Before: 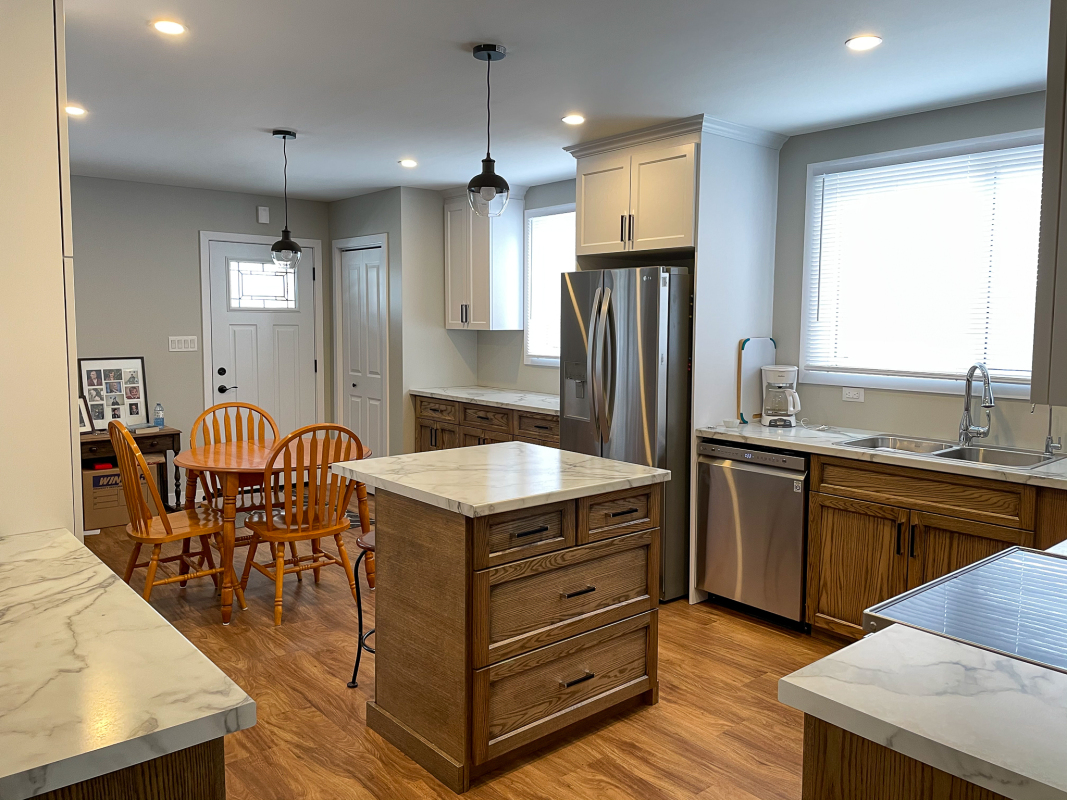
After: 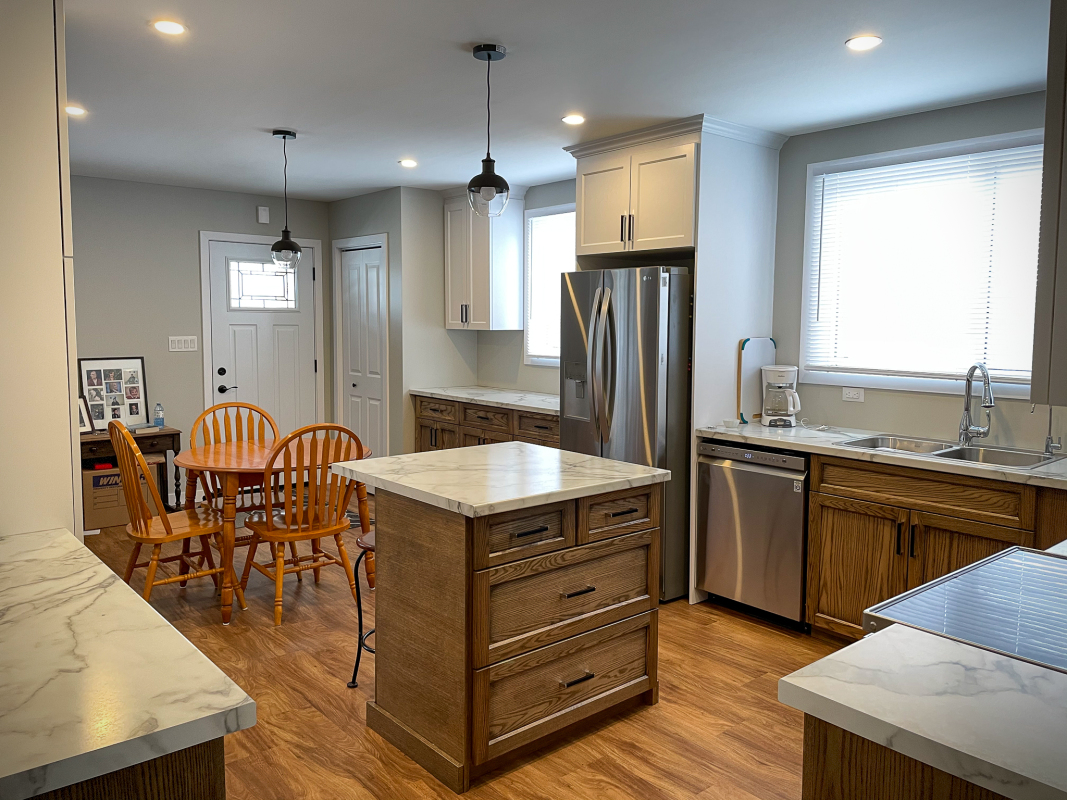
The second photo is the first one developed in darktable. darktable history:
vignetting: brightness -0.609, saturation 0.001, dithering 8-bit output
